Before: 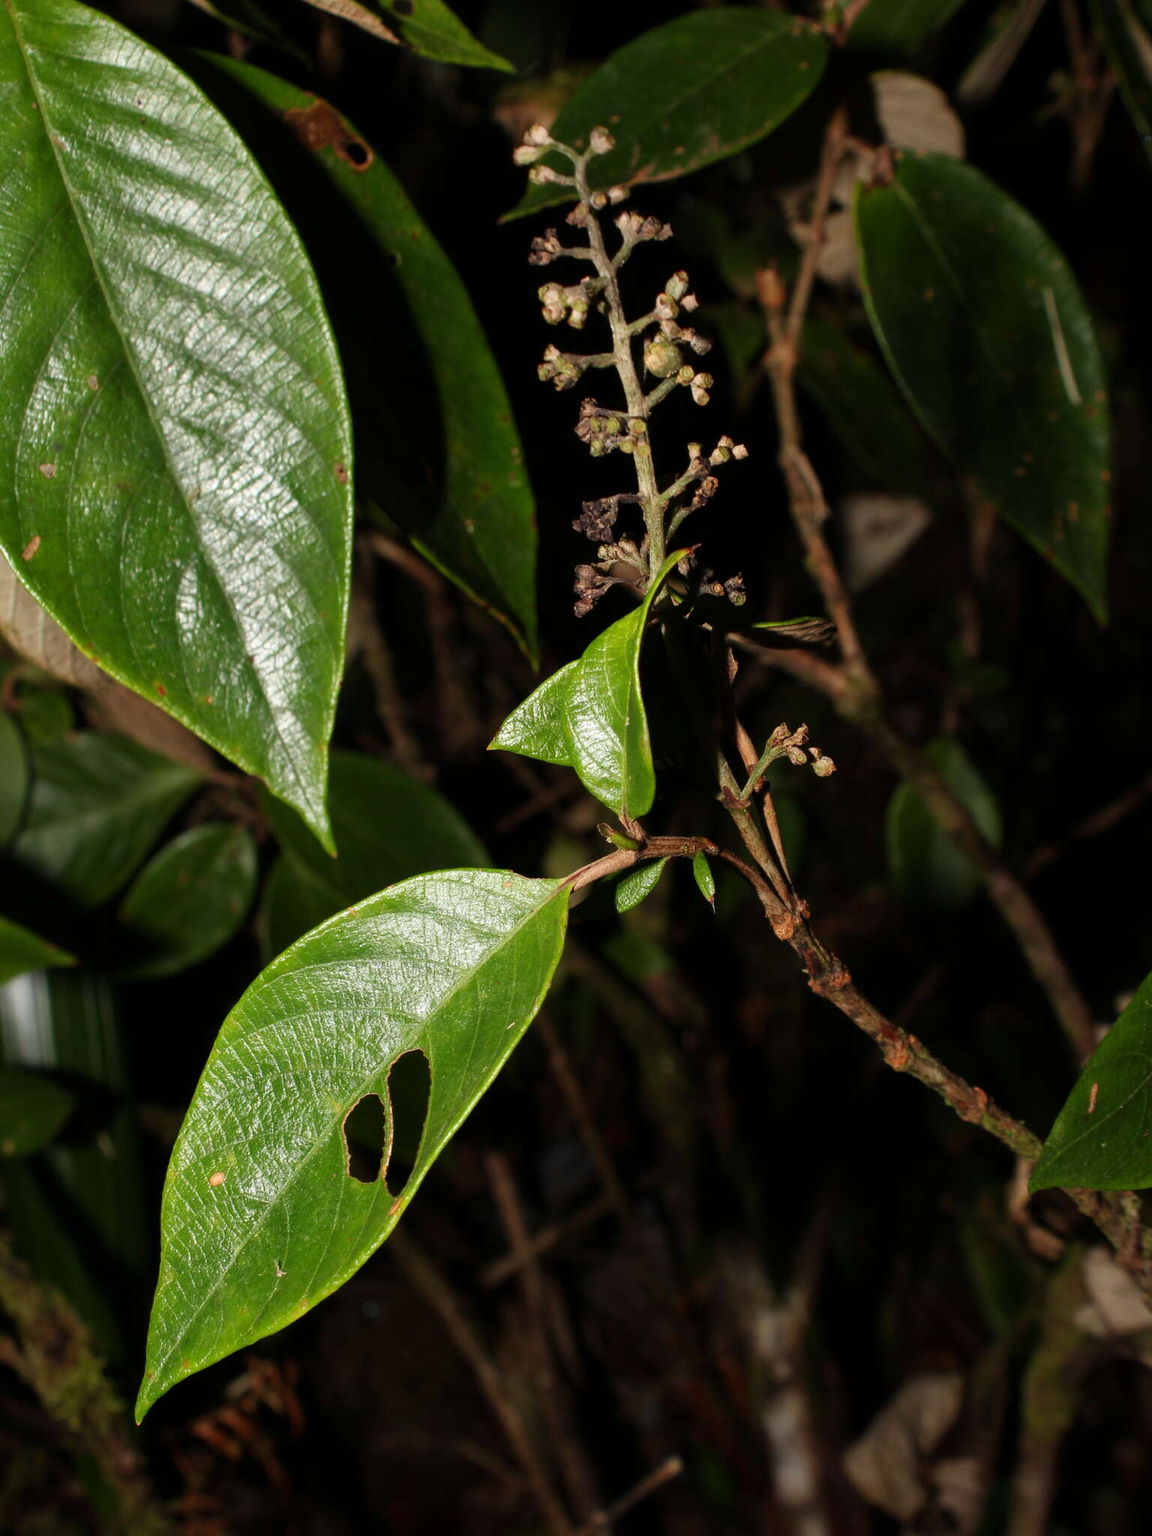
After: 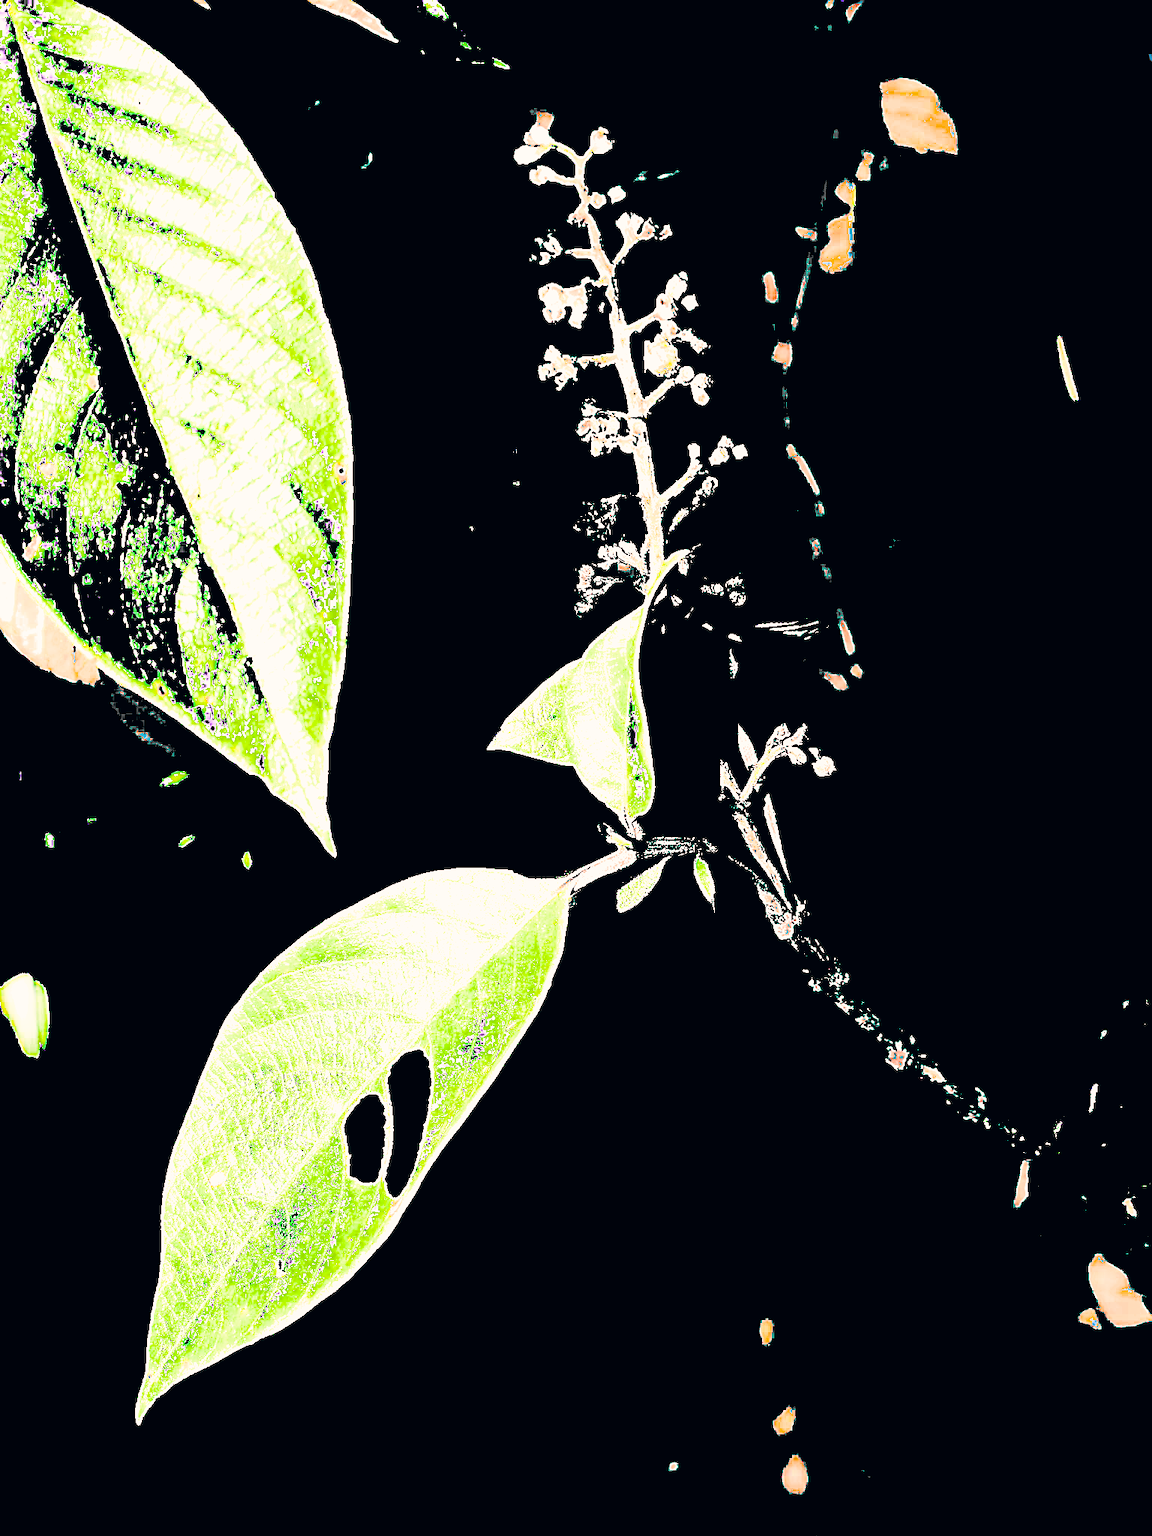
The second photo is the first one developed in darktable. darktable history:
tone equalizer: -8 EV -0.776 EV, -7 EV -0.726 EV, -6 EV -0.602 EV, -5 EV -0.372 EV, -3 EV 0.399 EV, -2 EV 0.6 EV, -1 EV 0.68 EV, +0 EV 0.761 EV
filmic rgb: middle gray luminance 29.96%, black relative exposure -8.94 EV, white relative exposure 6.99 EV, target black luminance 0%, hardness 2.92, latitude 1.58%, contrast 0.961, highlights saturation mix 5.17%, shadows ↔ highlights balance 11.81%
exposure: black level correction 0.1, exposure 3.103 EV, compensate highlight preservation false
sharpen: on, module defaults
color correction: highlights a* 5.4, highlights b* 5.32, shadows a* -4.82, shadows b* -5.1
